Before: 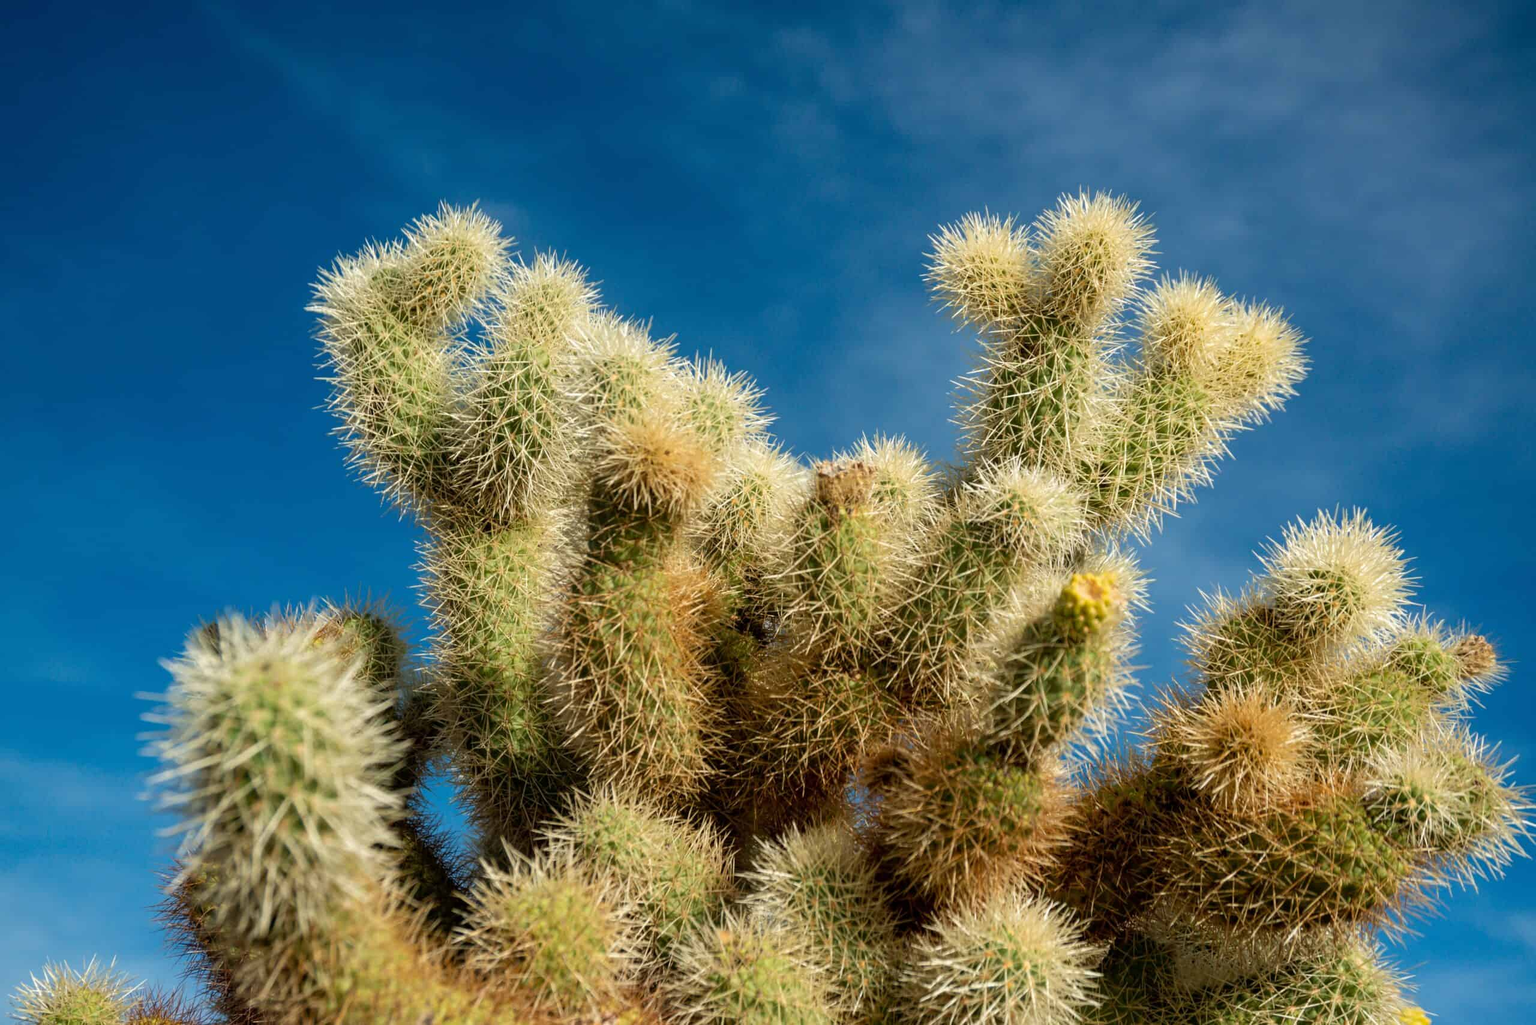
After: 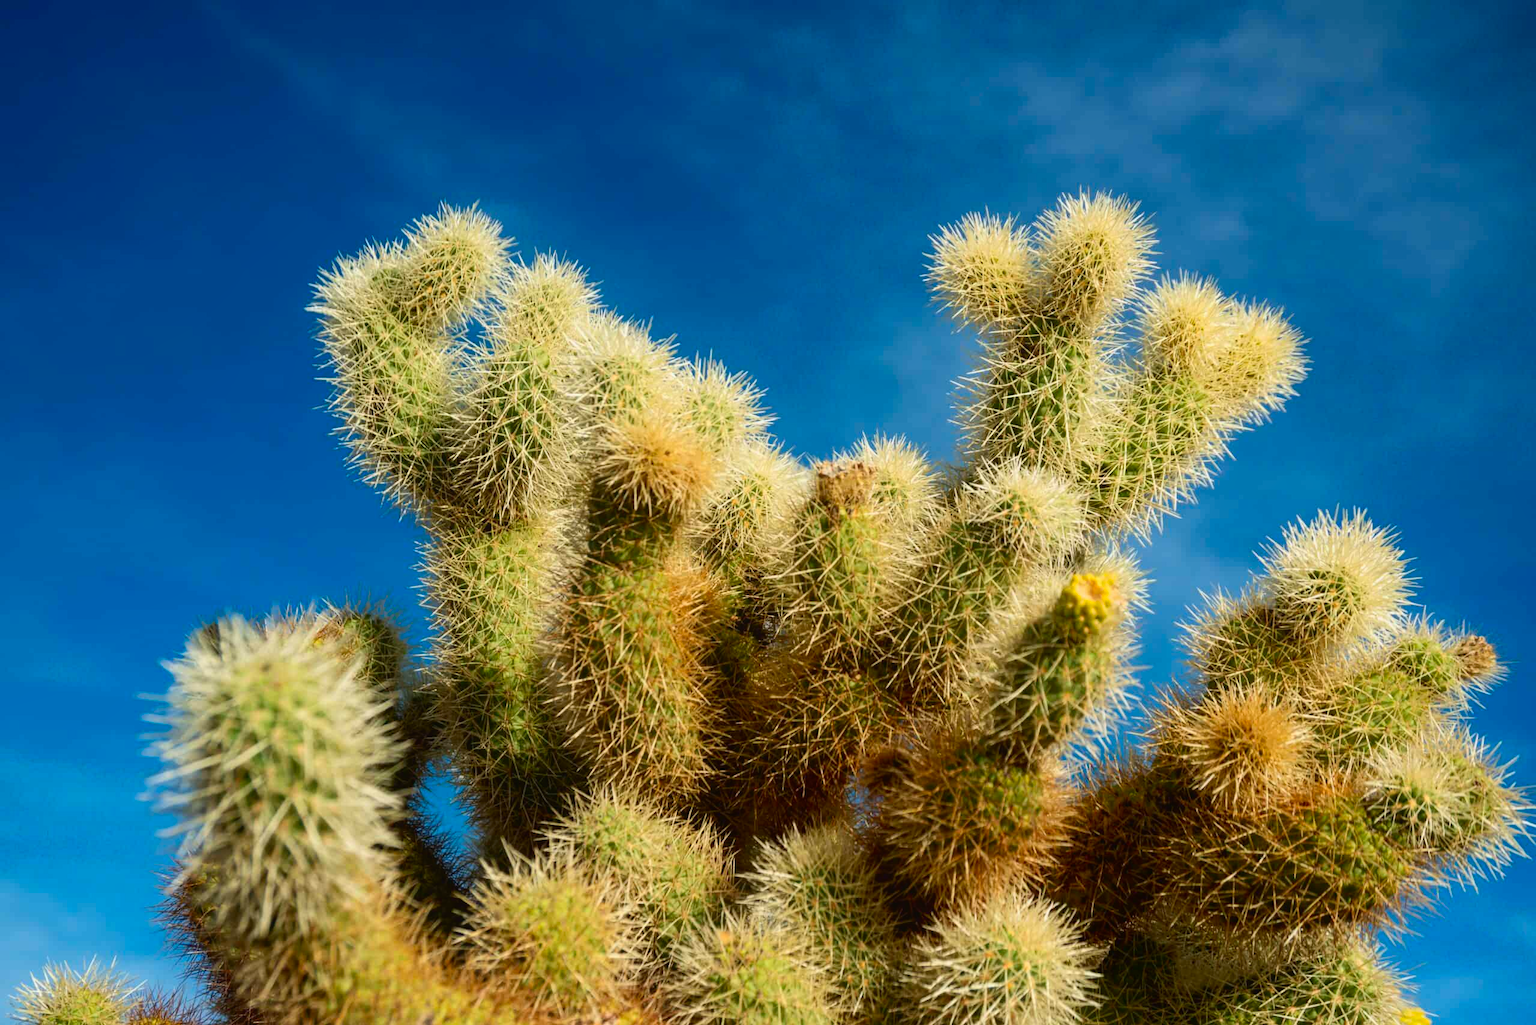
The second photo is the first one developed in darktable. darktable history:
contrast brightness saturation: contrast 0.175, saturation 0.296
contrast equalizer: y [[0.6 ×6], [0.55 ×6], [0 ×6], [0 ×6], [0 ×6]], mix -0.306
